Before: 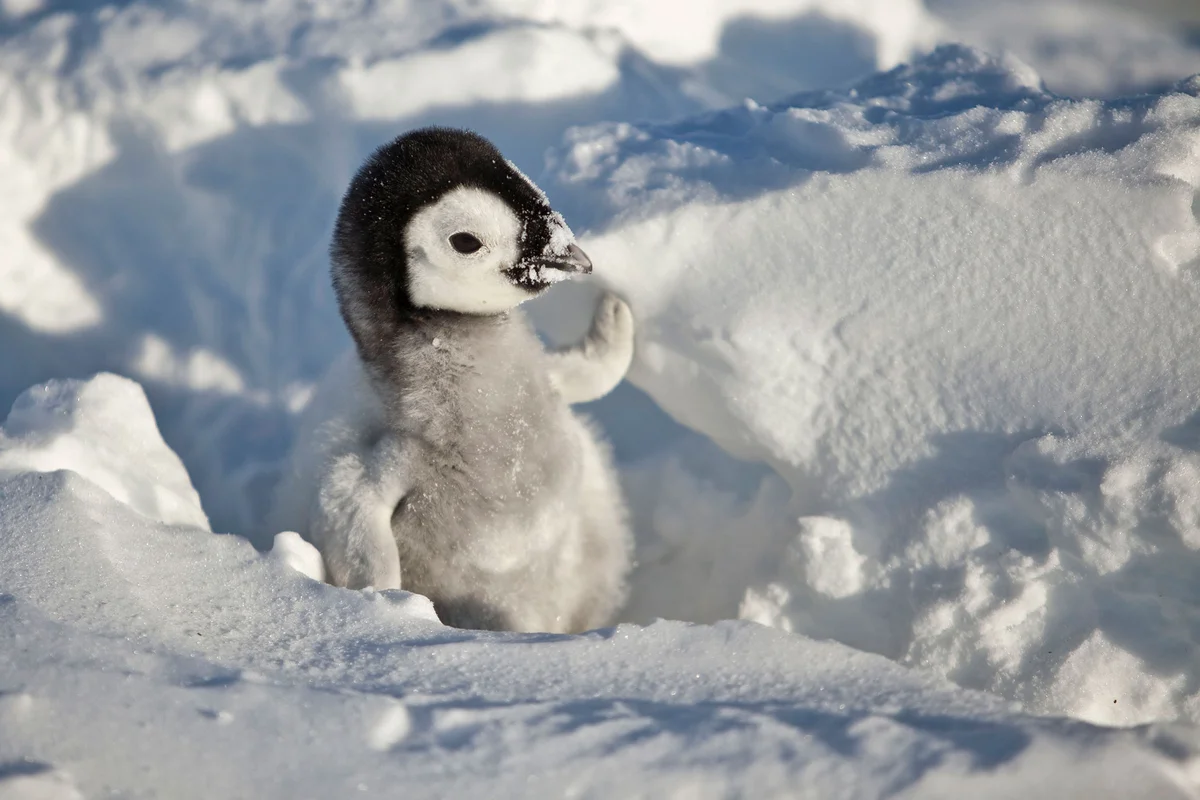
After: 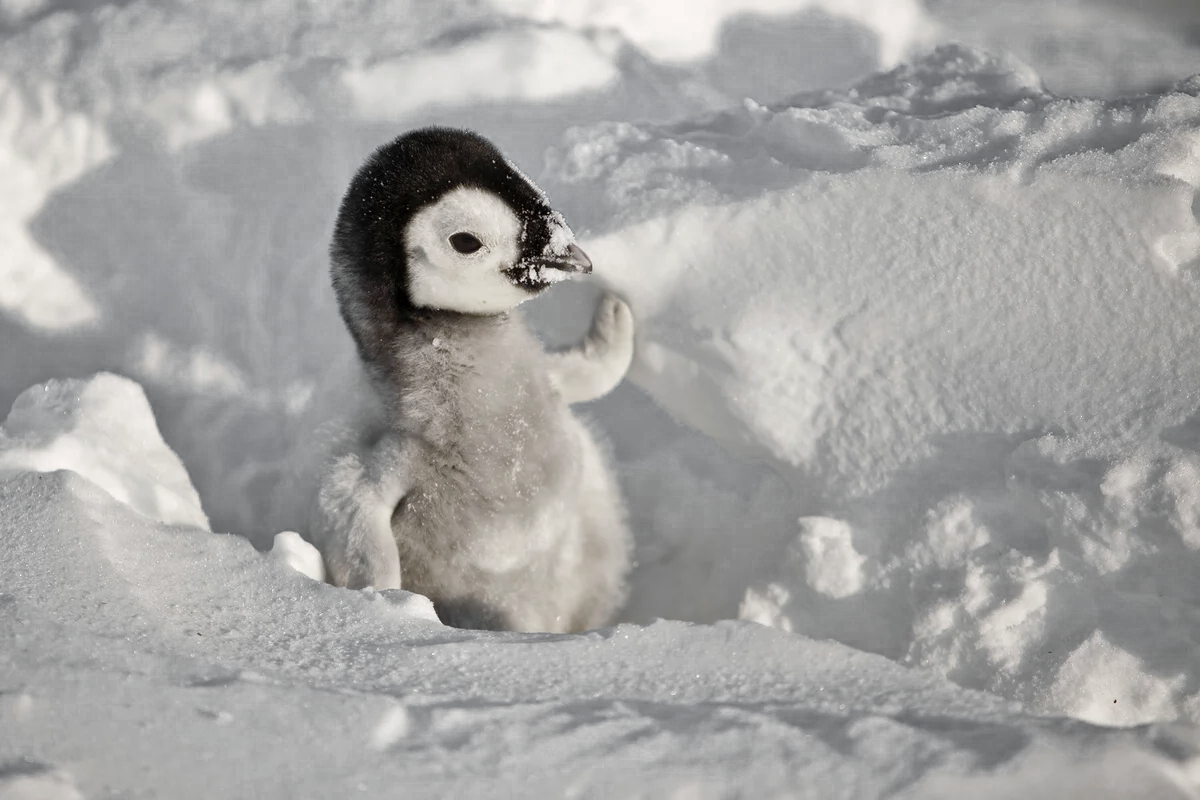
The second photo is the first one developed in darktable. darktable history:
tone curve: curves: ch0 [(0, 0) (0.003, 0.003) (0.011, 0.011) (0.025, 0.025) (0.044, 0.044) (0.069, 0.069) (0.1, 0.099) (0.136, 0.135) (0.177, 0.176) (0.224, 0.223) (0.277, 0.275) (0.335, 0.333) (0.399, 0.396) (0.468, 0.465) (0.543, 0.541) (0.623, 0.622) (0.709, 0.708) (0.801, 0.8) (0.898, 0.897) (1, 1)], color space Lab, independent channels, preserve colors none
color balance rgb: highlights gain › chroma 0.19%, highlights gain › hue 332.08°, linear chroma grading › global chroma 9.78%, perceptual saturation grading › global saturation -0.024%, perceptual saturation grading › mid-tones 6.269%, perceptual saturation grading › shadows 71.936%, global vibrance 50.069%
color zones: curves: ch0 [(0, 0.613) (0.01, 0.613) (0.245, 0.448) (0.498, 0.529) (0.642, 0.665) (0.879, 0.777) (0.99, 0.613)]; ch1 [(0, 0.035) (0.121, 0.189) (0.259, 0.197) (0.415, 0.061) (0.589, 0.022) (0.732, 0.022) (0.857, 0.026) (0.991, 0.053)]
